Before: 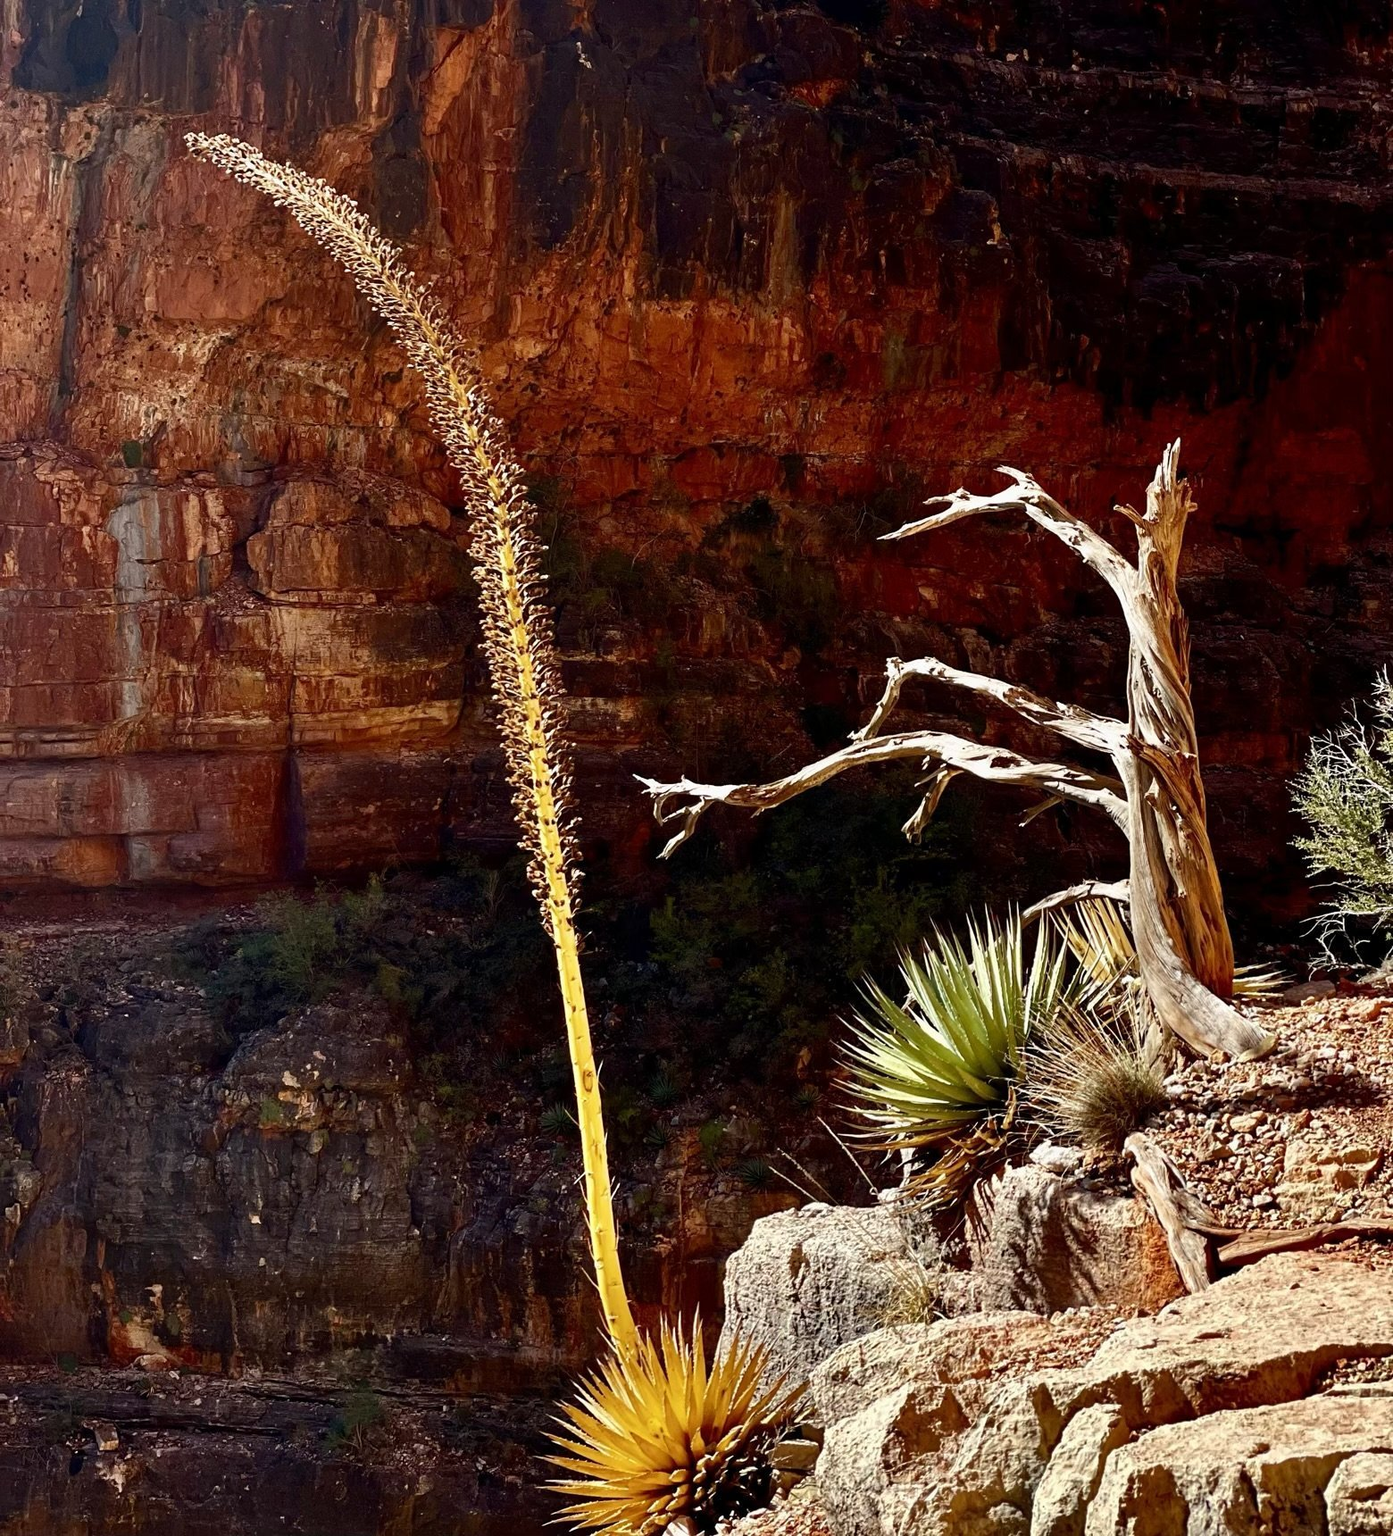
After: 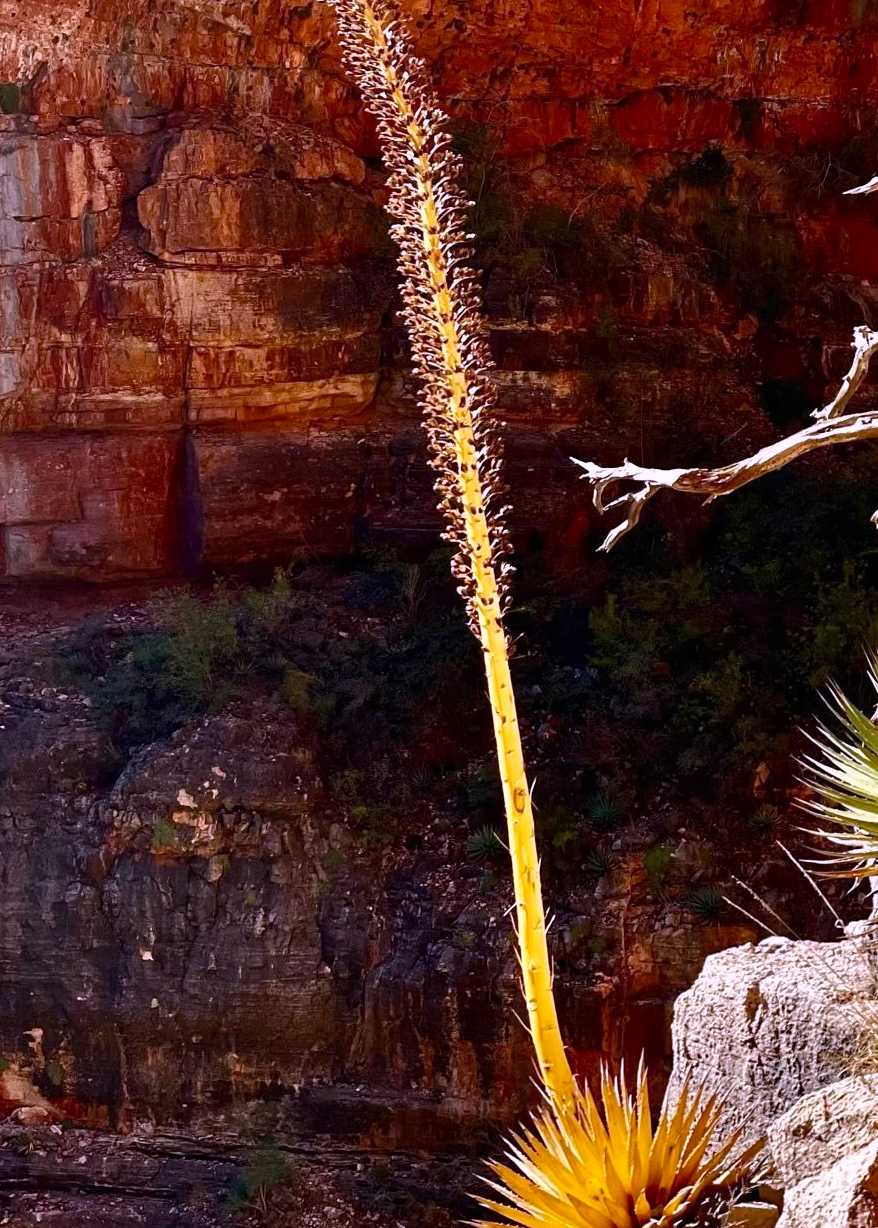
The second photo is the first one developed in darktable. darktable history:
white balance: red 1.042, blue 1.17
crop: left 8.966%, top 23.852%, right 34.699%, bottom 4.703%
